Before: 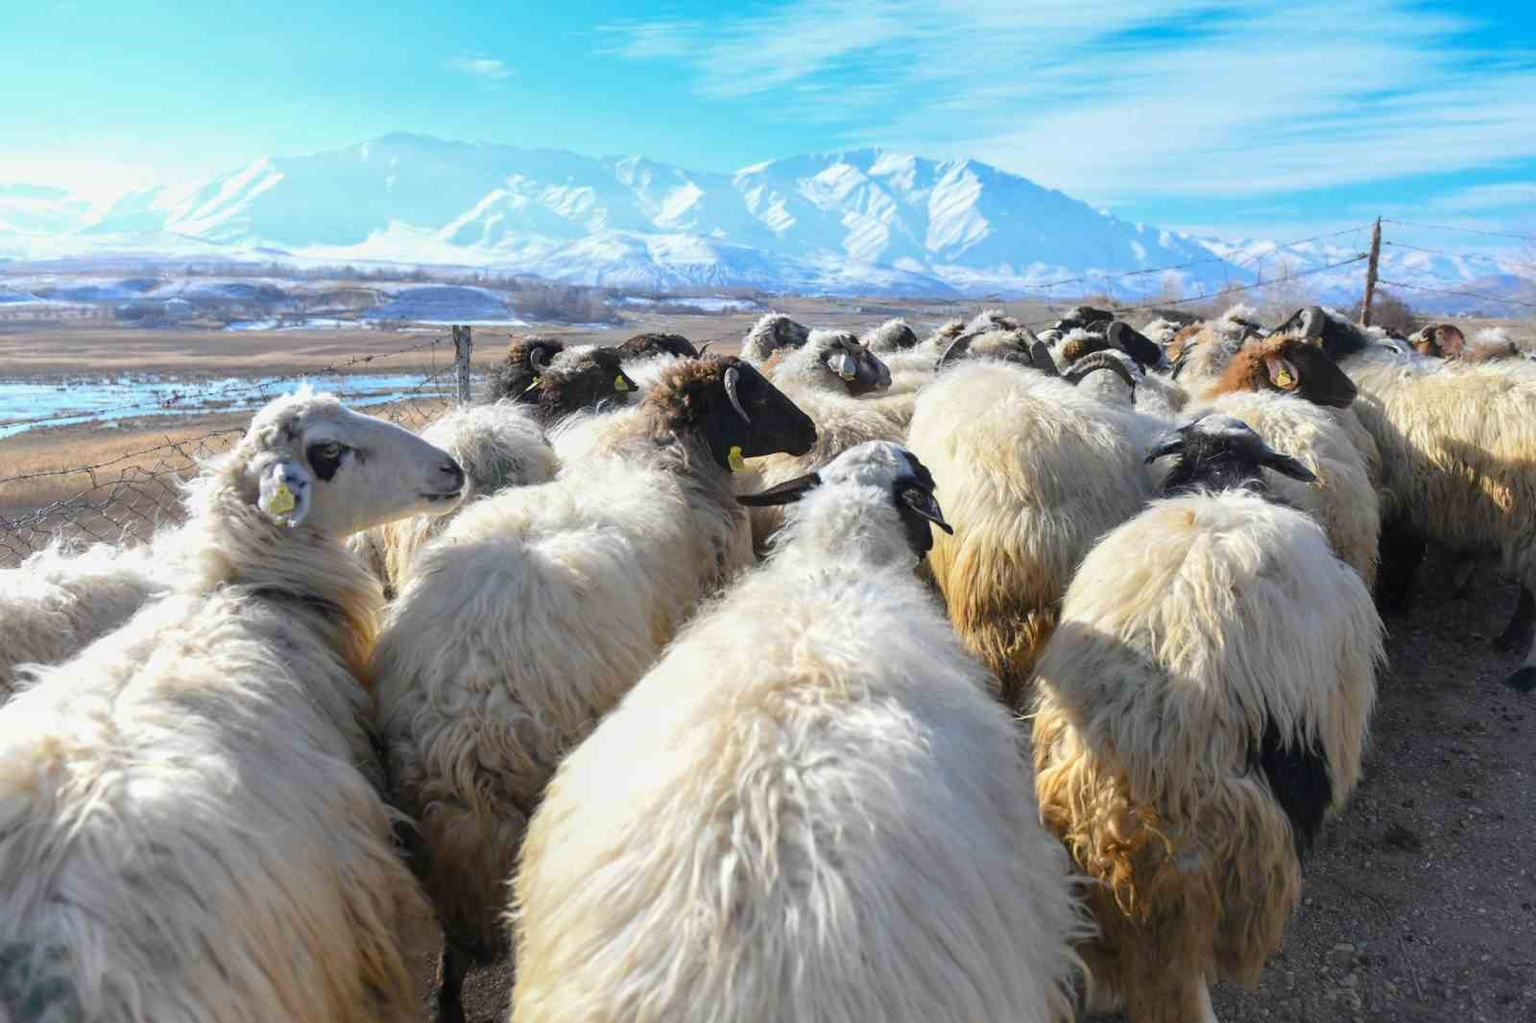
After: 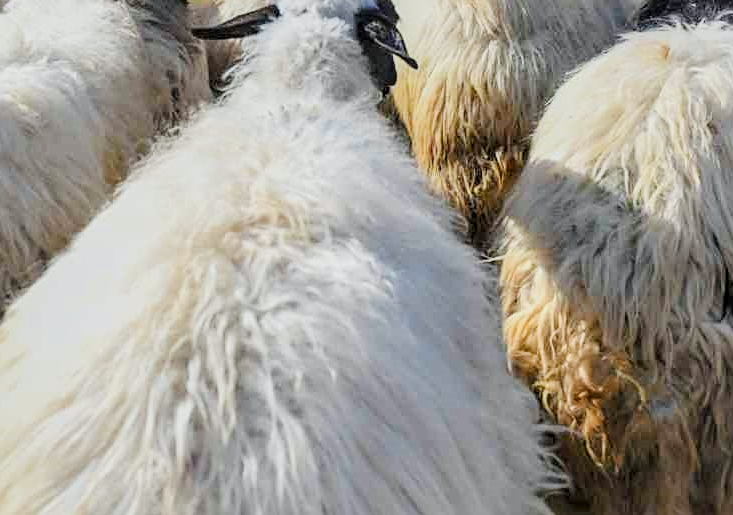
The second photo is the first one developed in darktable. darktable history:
exposure: black level correction 0, exposure 0.6 EV, compensate exposure bias true, compensate highlight preservation false
sharpen: on, module defaults
white balance: red 0.986, blue 1.01
crop: left 35.976%, top 45.819%, right 18.162%, bottom 5.807%
filmic rgb: black relative exposure -7.32 EV, white relative exposure 5.09 EV, hardness 3.2
local contrast: on, module defaults
shadows and highlights: shadows 37.27, highlights -28.18, soften with gaussian
